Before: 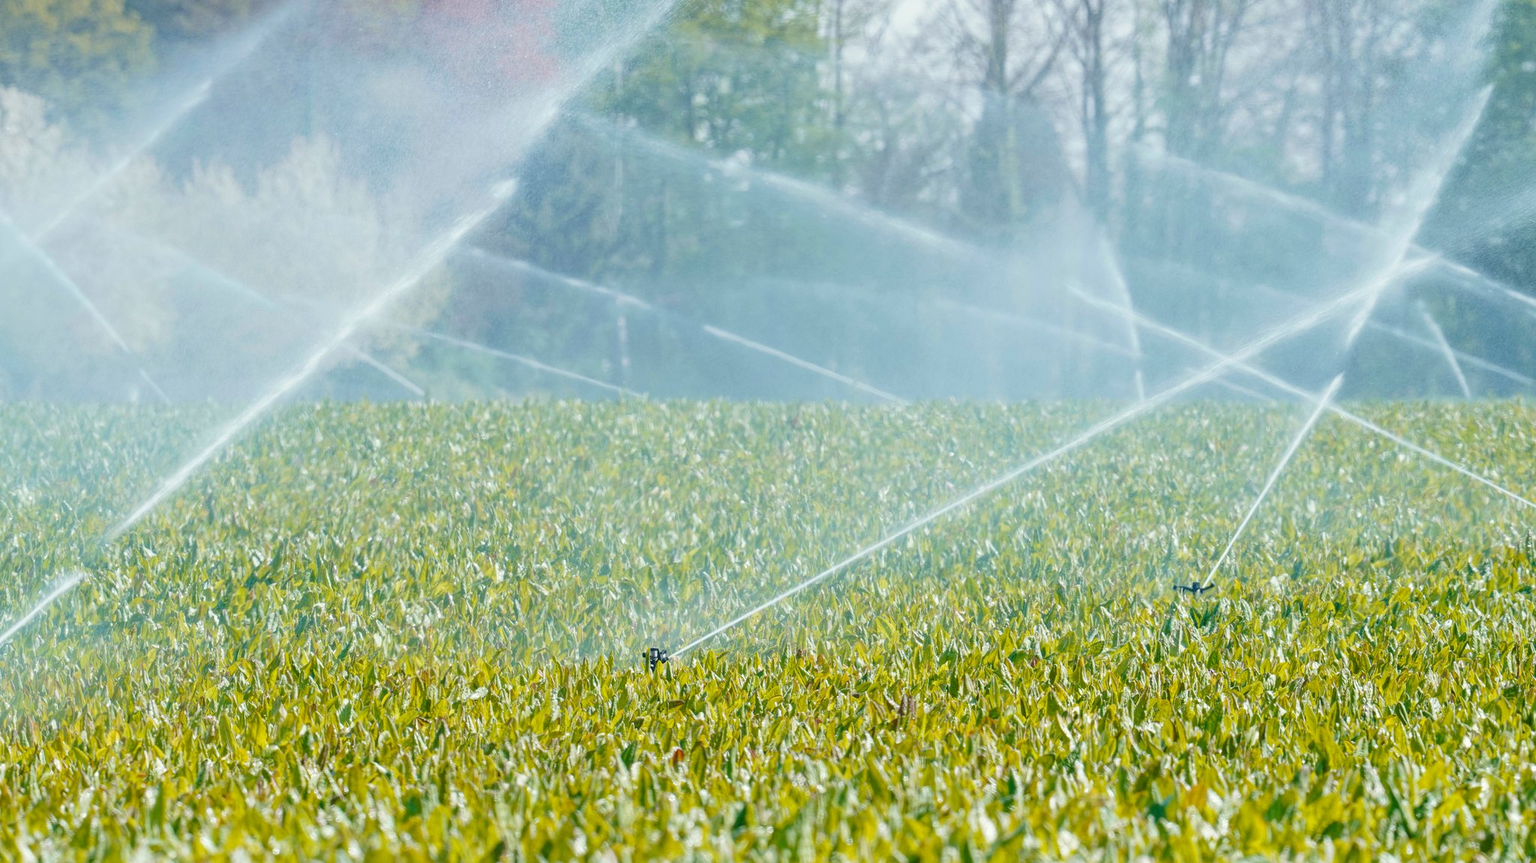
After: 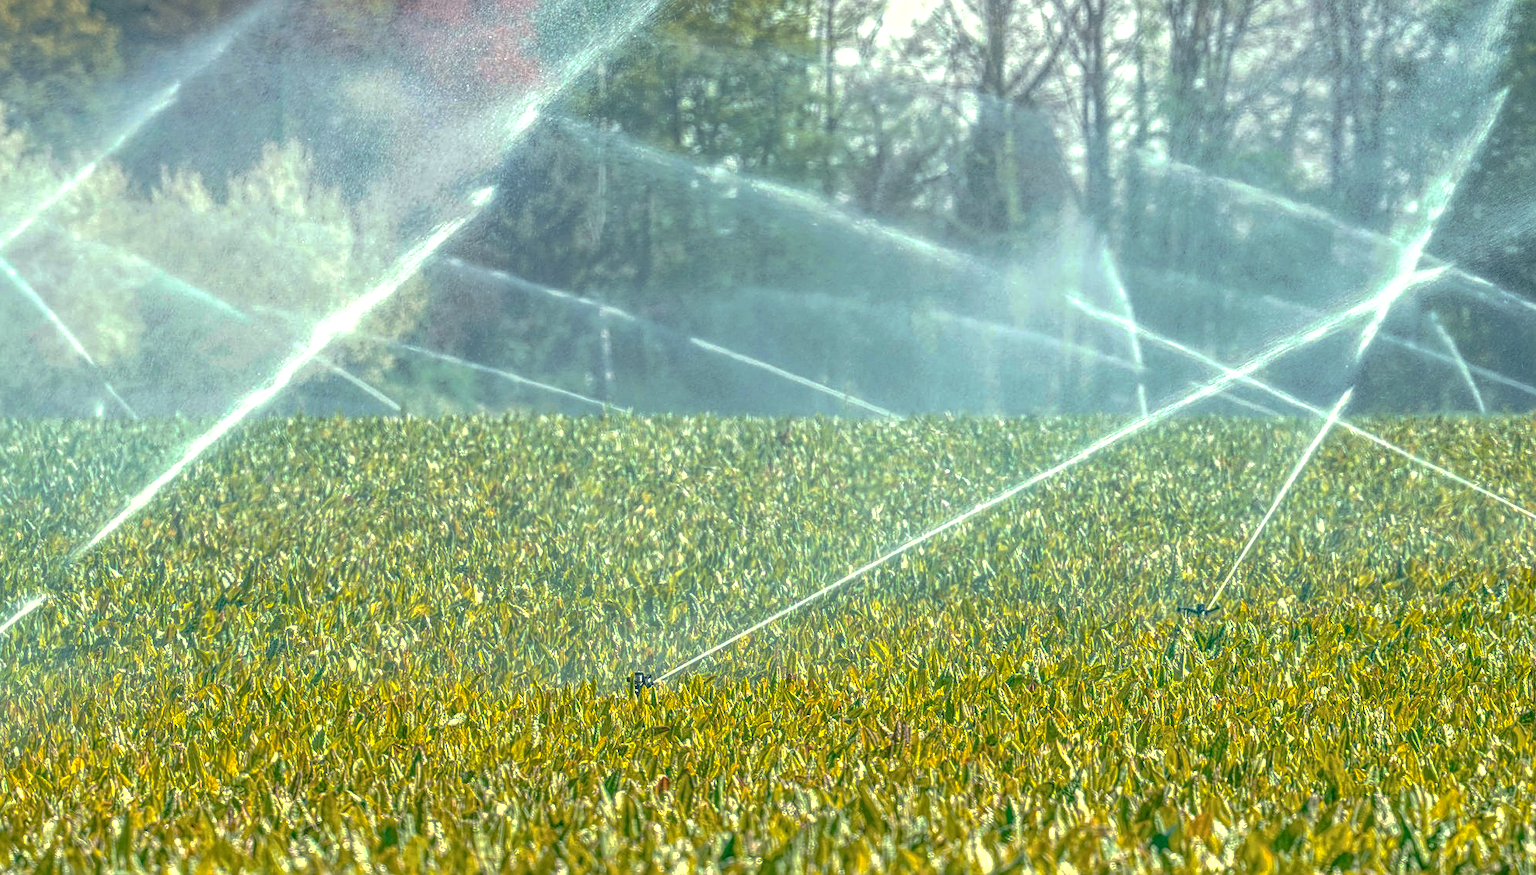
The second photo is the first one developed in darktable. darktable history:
local contrast: highlights 20%, shadows 30%, detail 201%, midtone range 0.2
crop and rotate: left 2.491%, right 1.057%, bottom 2.165%
exposure: black level correction 0.001, exposure 0.499 EV, compensate highlight preservation false
sharpen: on, module defaults
color balance rgb: shadows lift › chroma 12.061%, shadows lift › hue 132.98°, highlights gain › chroma 3.052%, highlights gain › hue 78.07°, linear chroma grading › global chroma 2.874%, perceptual saturation grading › global saturation 0.642%
base curve: curves: ch0 [(0, 0) (0.841, 0.609) (1, 1)], preserve colors none
